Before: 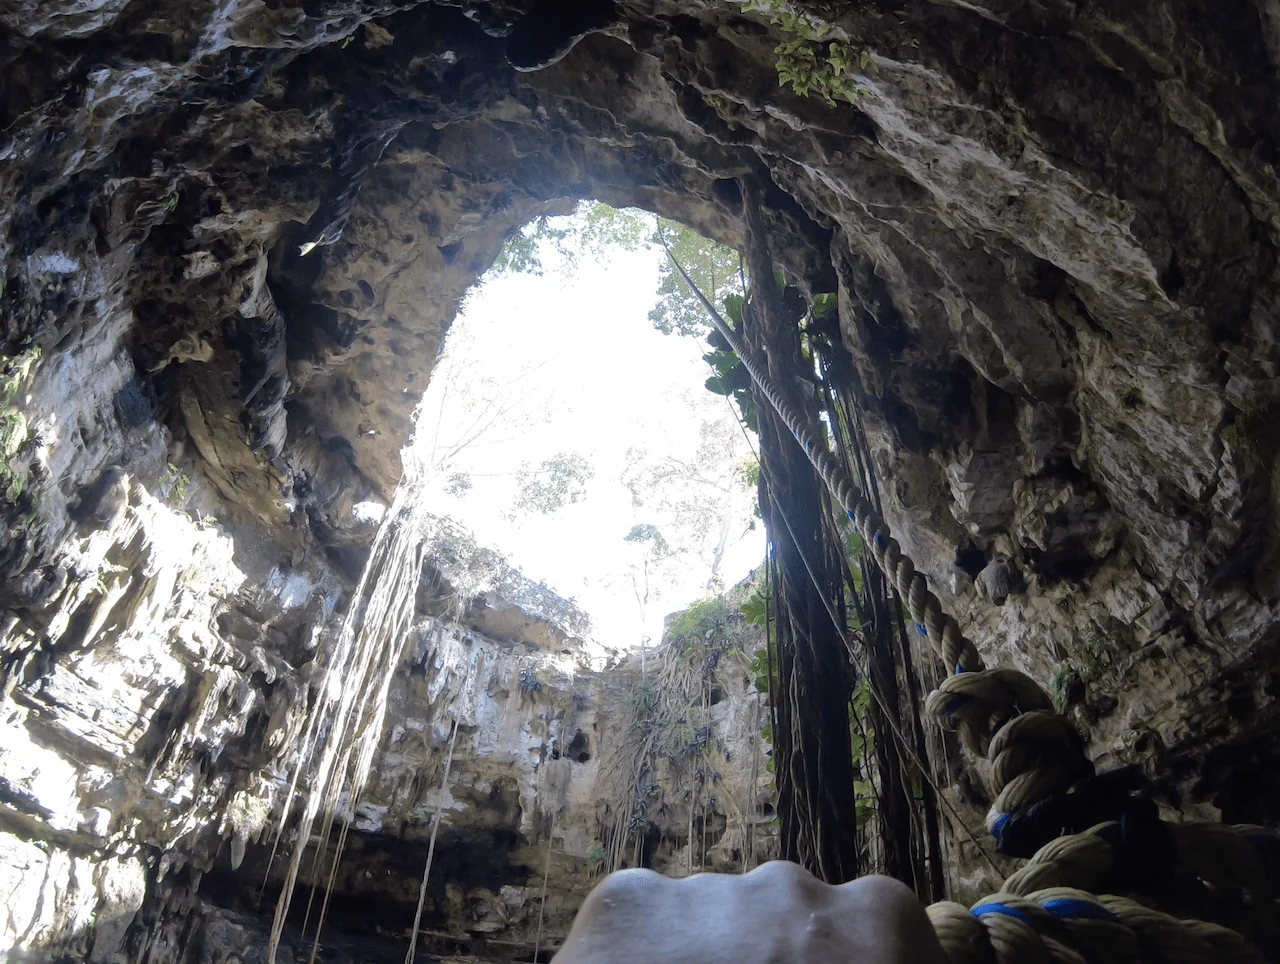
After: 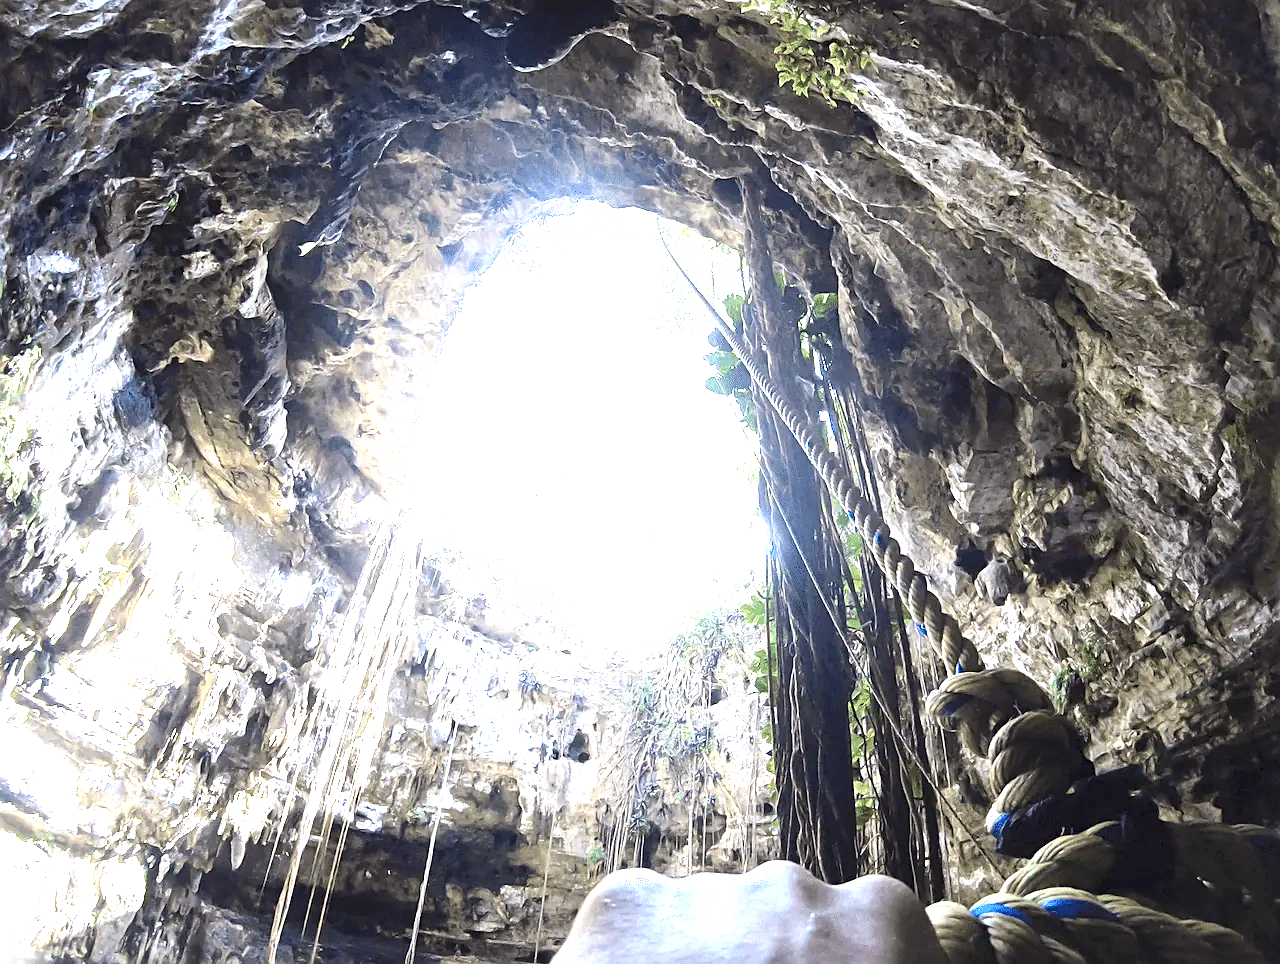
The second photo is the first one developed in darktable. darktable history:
exposure: black level correction 0, exposure 2.151 EV, compensate highlight preservation false
sharpen: on, module defaults
